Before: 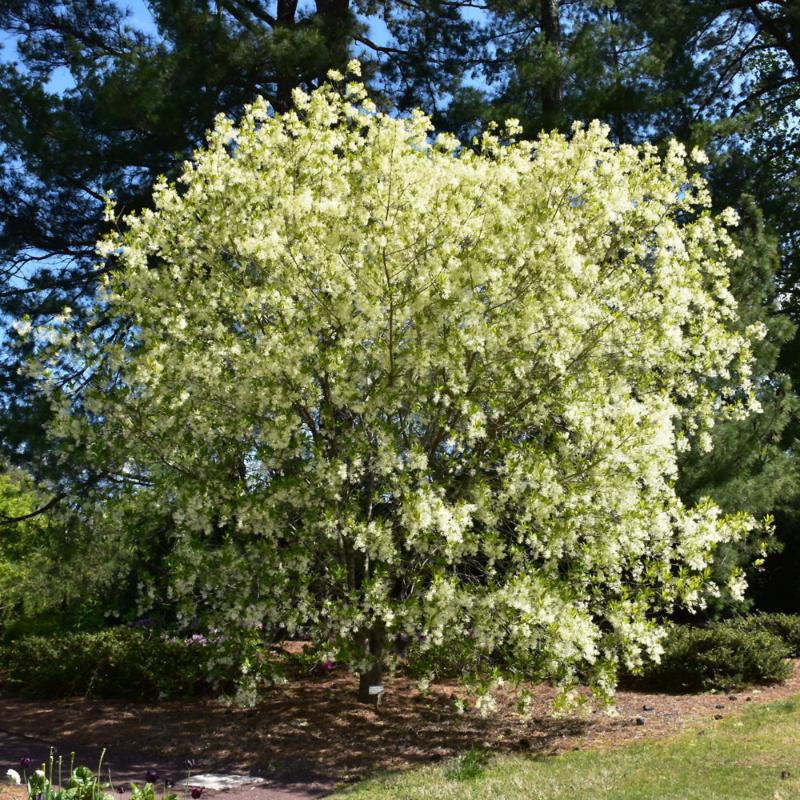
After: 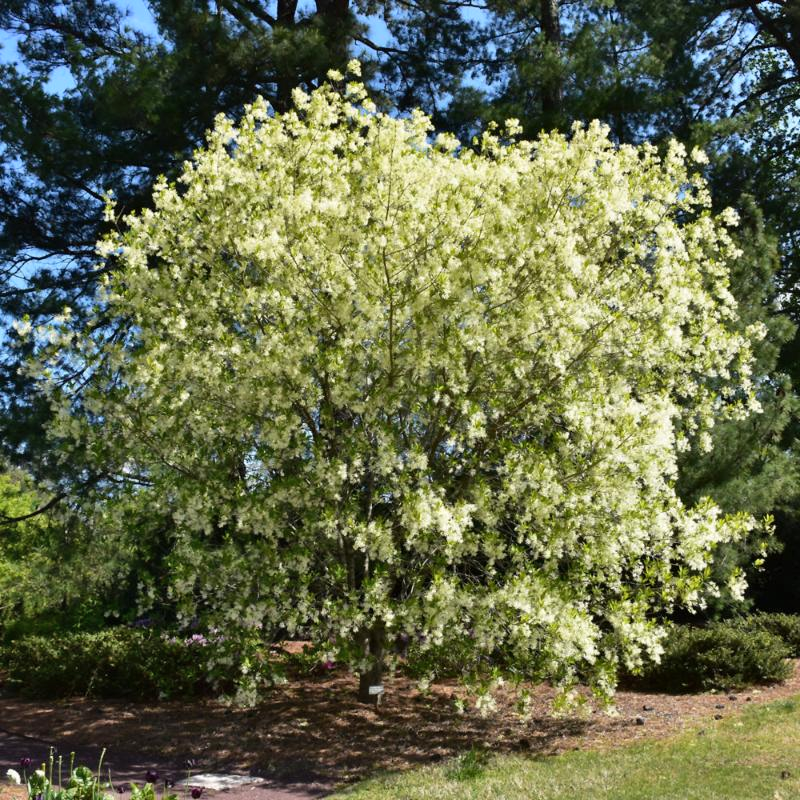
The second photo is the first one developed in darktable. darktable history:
shadows and highlights: highlights color adjustment 0.06%, low approximation 0.01, soften with gaussian
